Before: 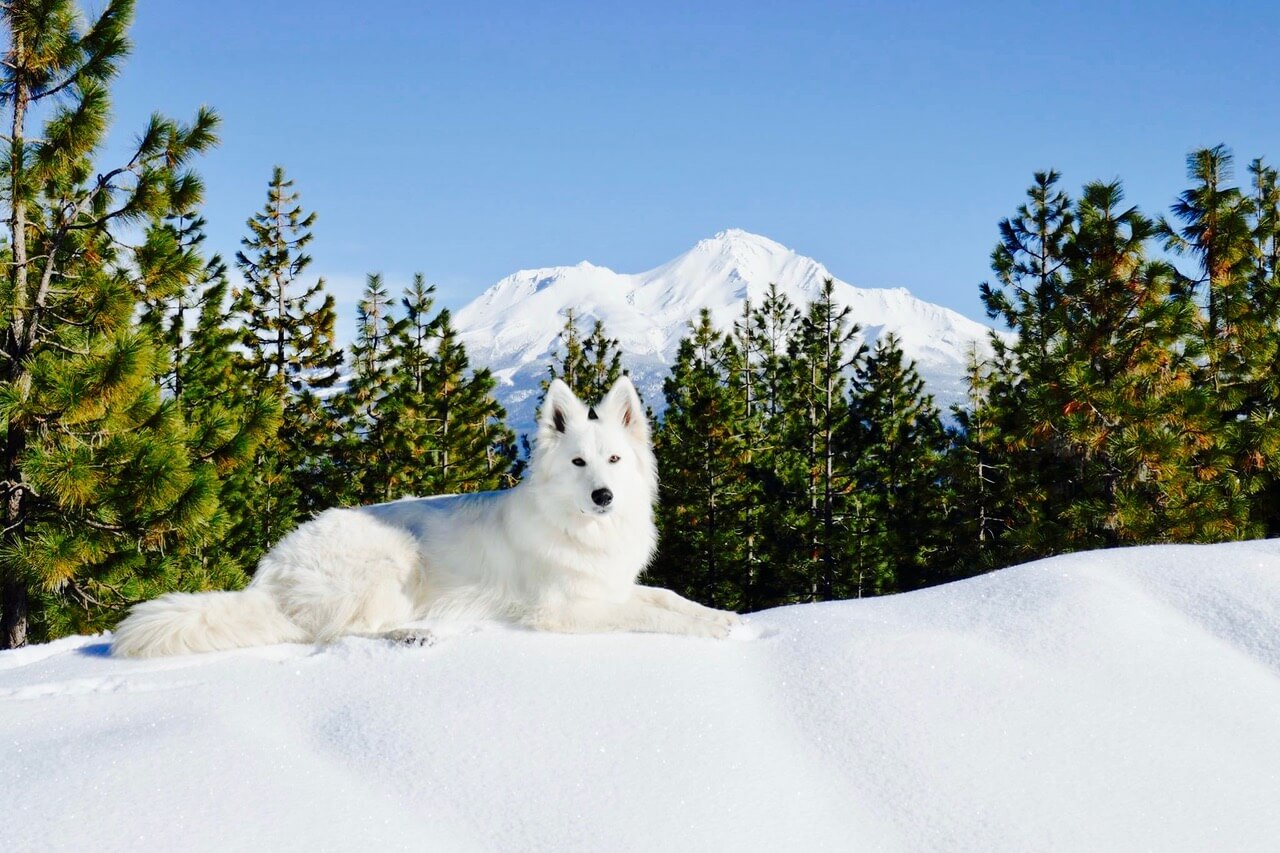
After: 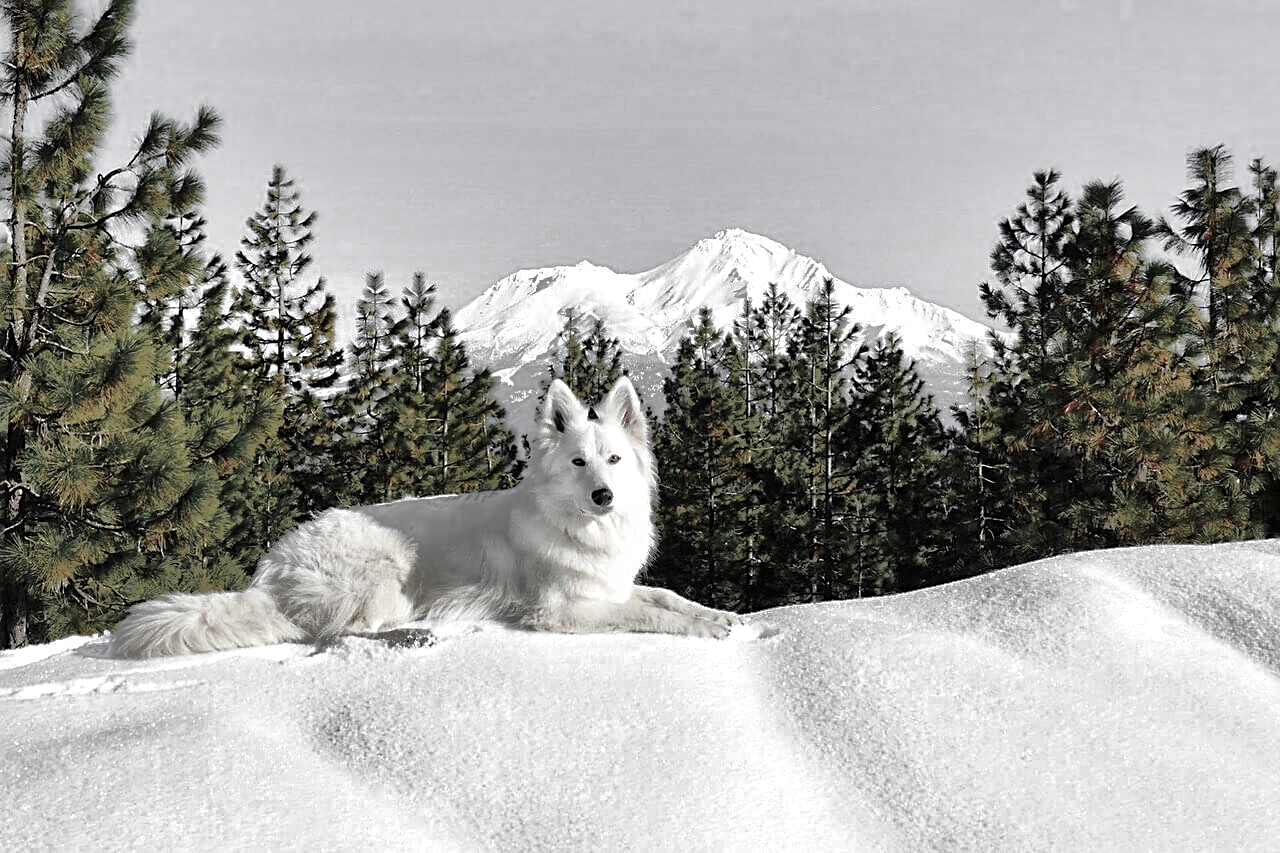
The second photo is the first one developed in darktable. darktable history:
color zones: curves: ch0 [(0, 0.613) (0.01, 0.613) (0.245, 0.448) (0.498, 0.529) (0.642, 0.665) (0.879, 0.777) (0.99, 0.613)]; ch1 [(0, 0.035) (0.121, 0.189) (0.259, 0.197) (0.415, 0.061) (0.589, 0.022) (0.732, 0.022) (0.857, 0.026) (0.991, 0.053)]
exposure: exposure 0.2 EV, compensate highlight preservation false
shadows and highlights: shadows 38.43, highlights -74.54
sharpen: on, module defaults
